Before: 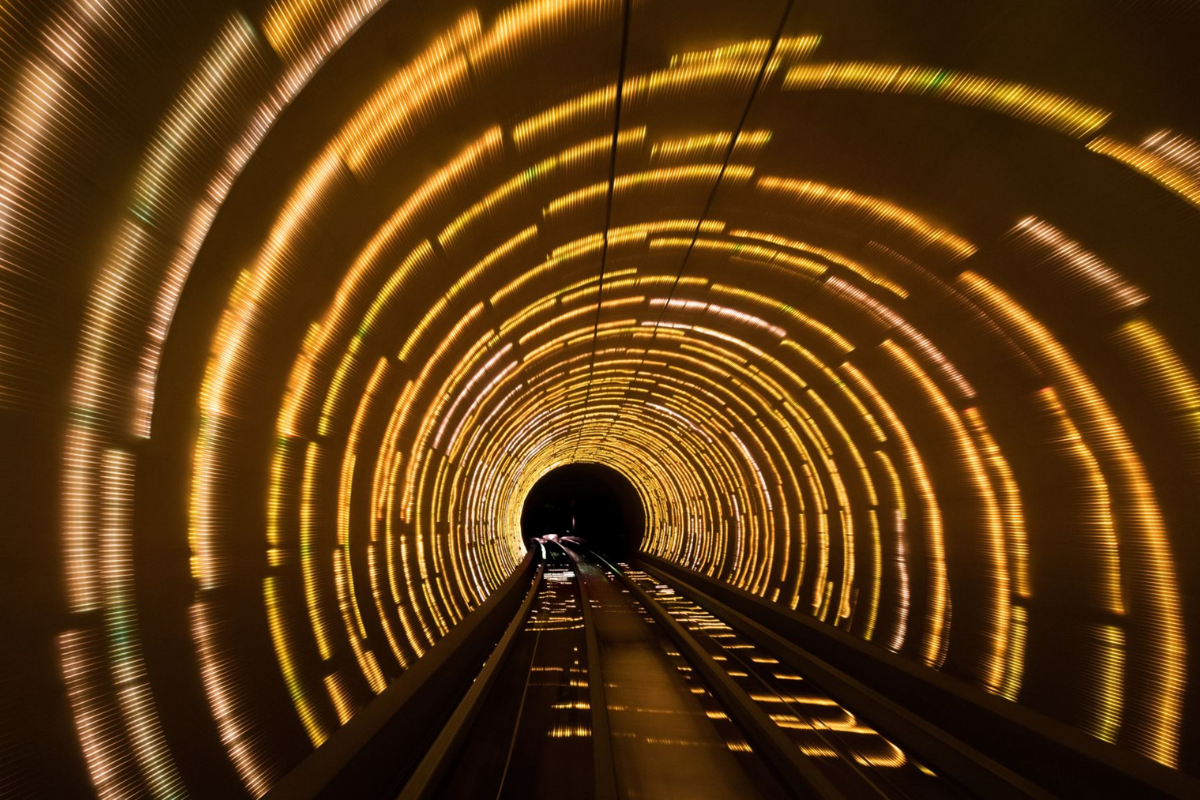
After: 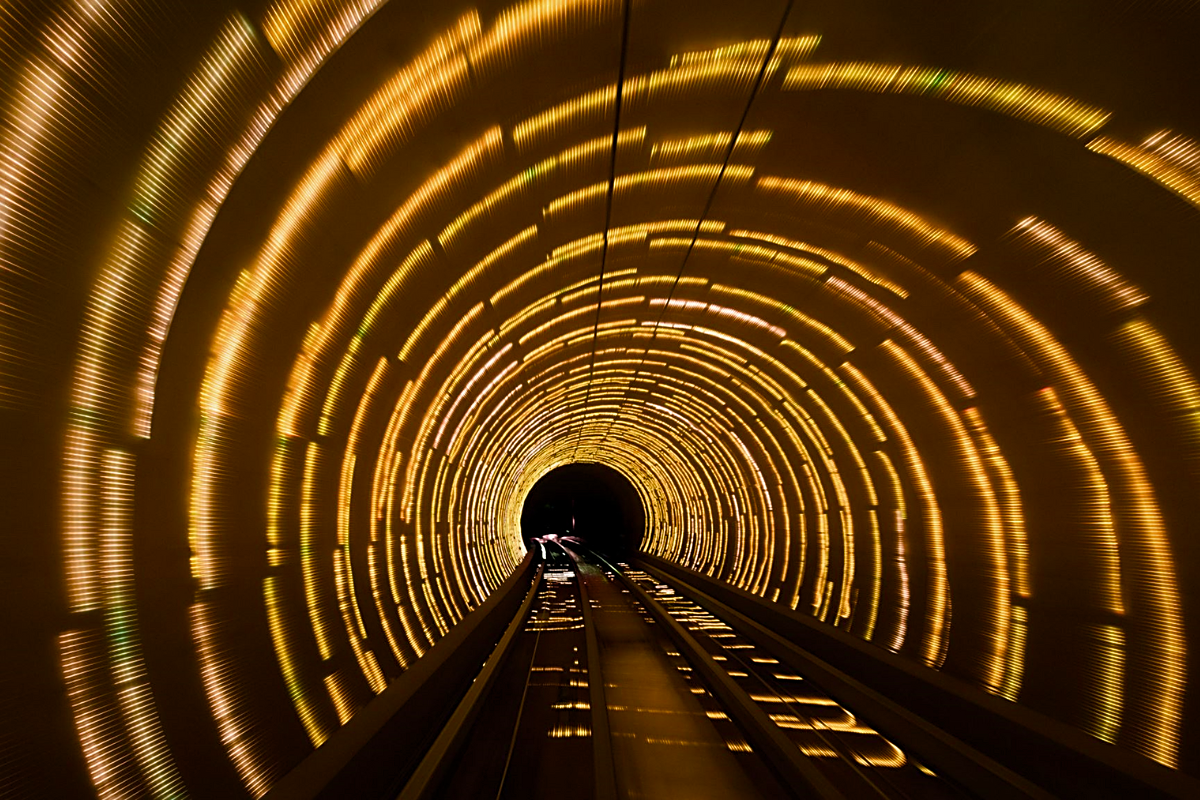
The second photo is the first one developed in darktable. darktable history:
exposure: exposure -0.111 EV, compensate exposure bias true, compensate highlight preservation false
color balance rgb: shadows lift › chroma 0.957%, shadows lift › hue 113.27°, power › hue 74.37°, perceptual saturation grading › global saturation 20%, perceptual saturation grading › highlights -25.156%, perceptual saturation grading › shadows 26.186%, global vibrance 9.756%
sharpen: amount 0.495
velvia: strength 30.25%
